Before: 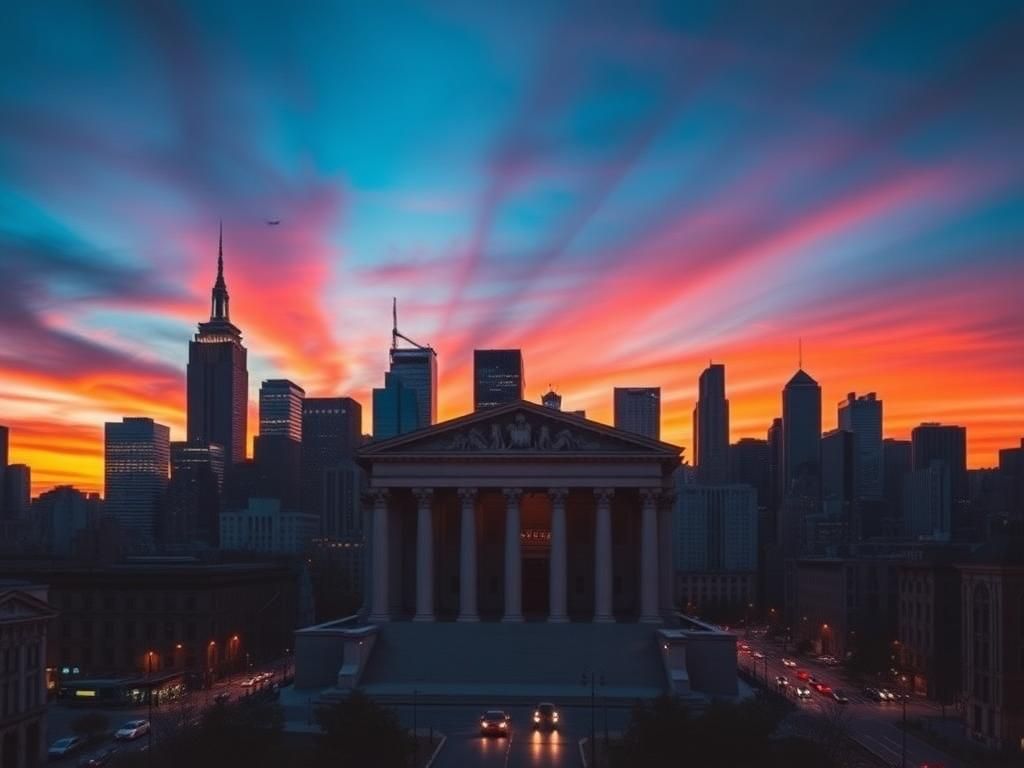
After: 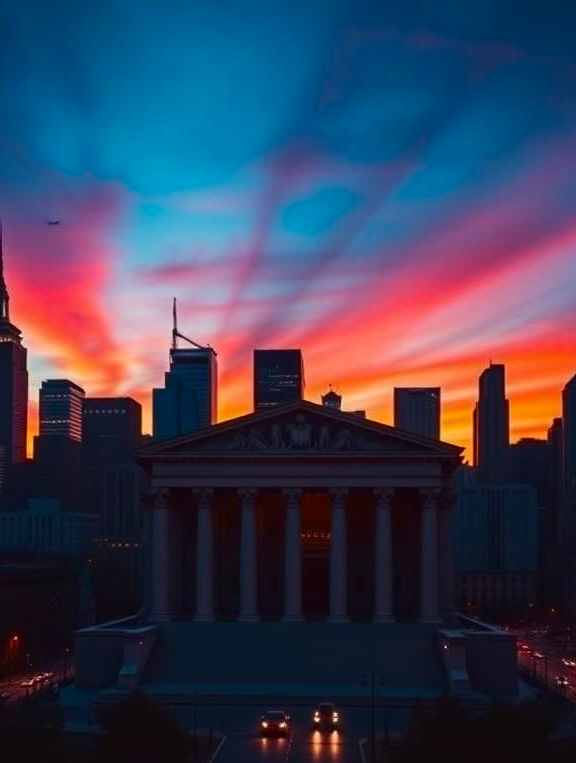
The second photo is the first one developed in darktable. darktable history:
crop: left 21.554%, right 22.195%
contrast brightness saturation: contrast 0.121, brightness -0.117, saturation 0.199
